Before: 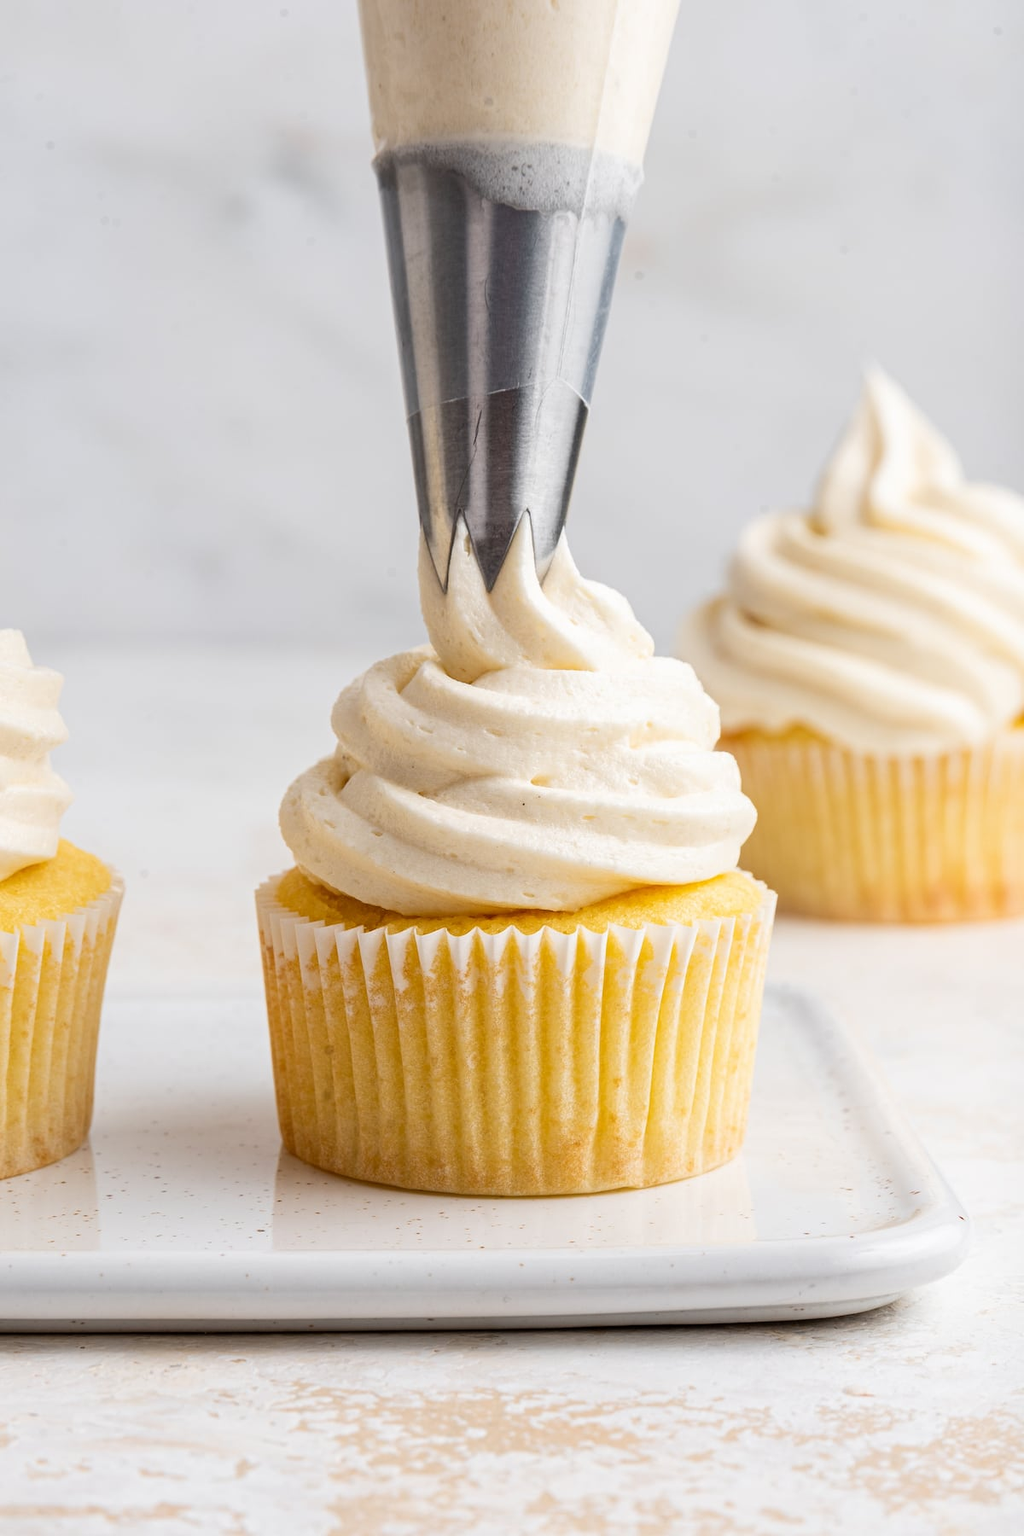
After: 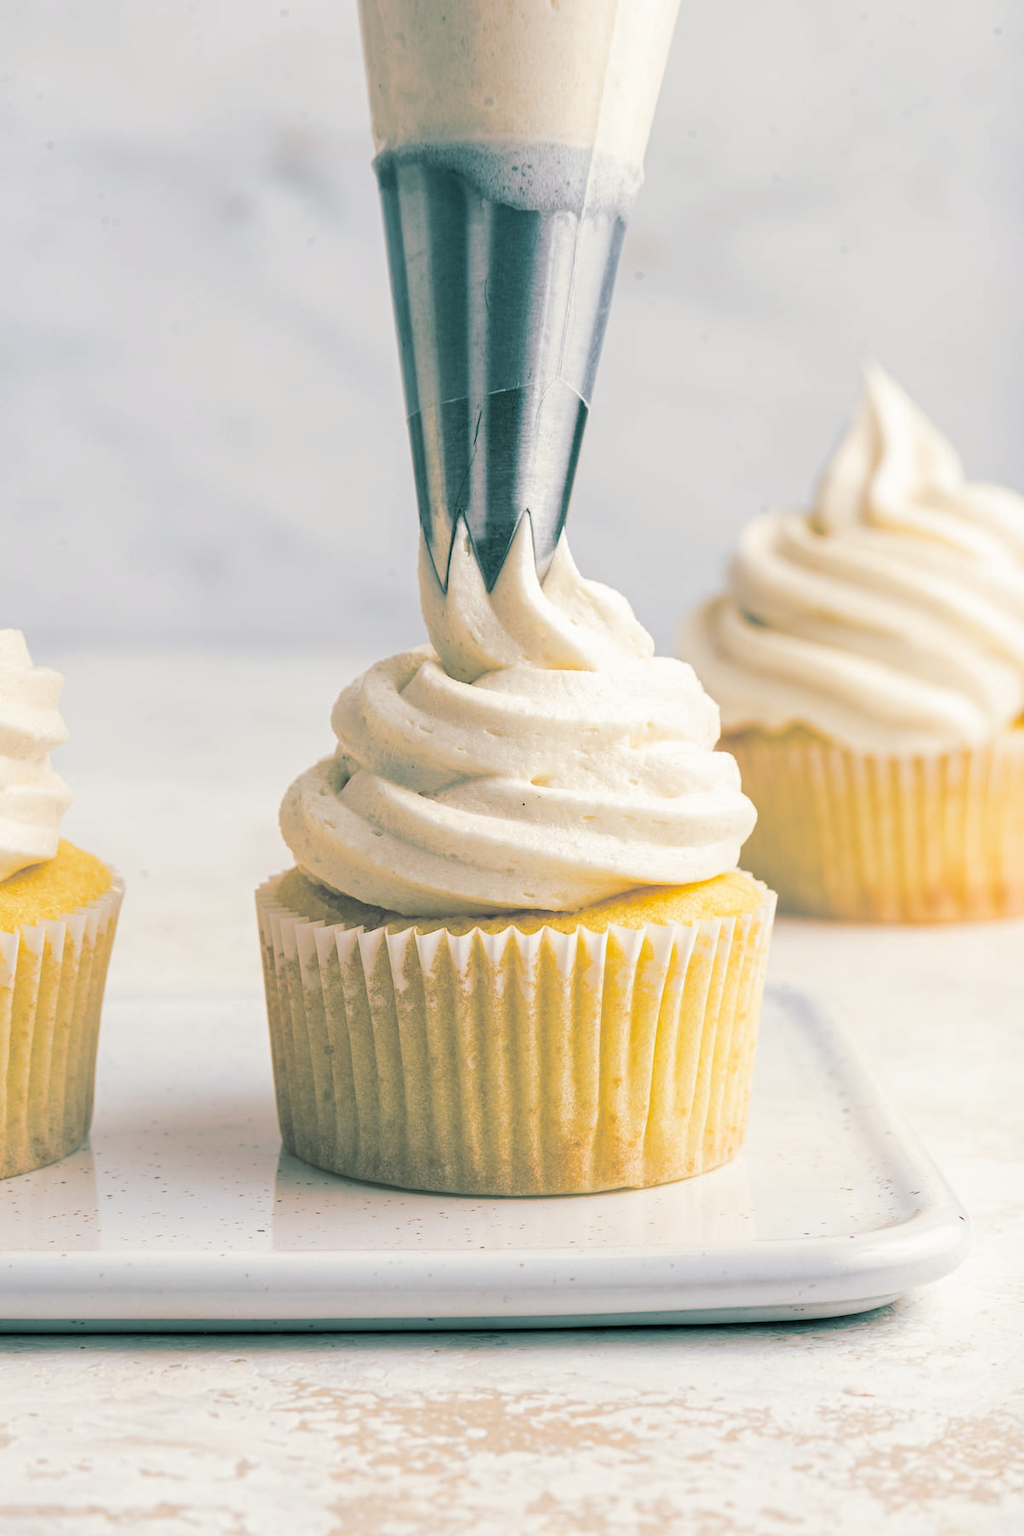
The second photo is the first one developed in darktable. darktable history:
split-toning: shadows › hue 186.43°, highlights › hue 49.29°, compress 30.29%
